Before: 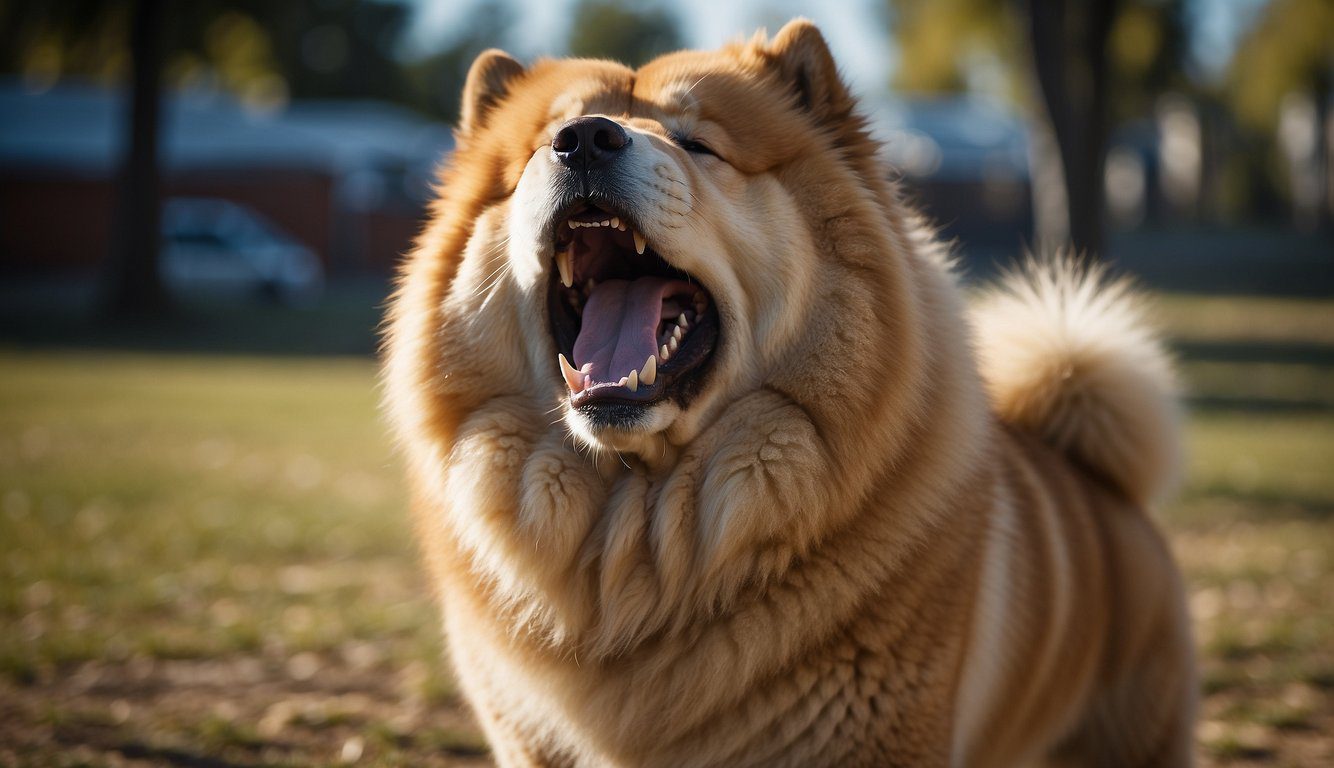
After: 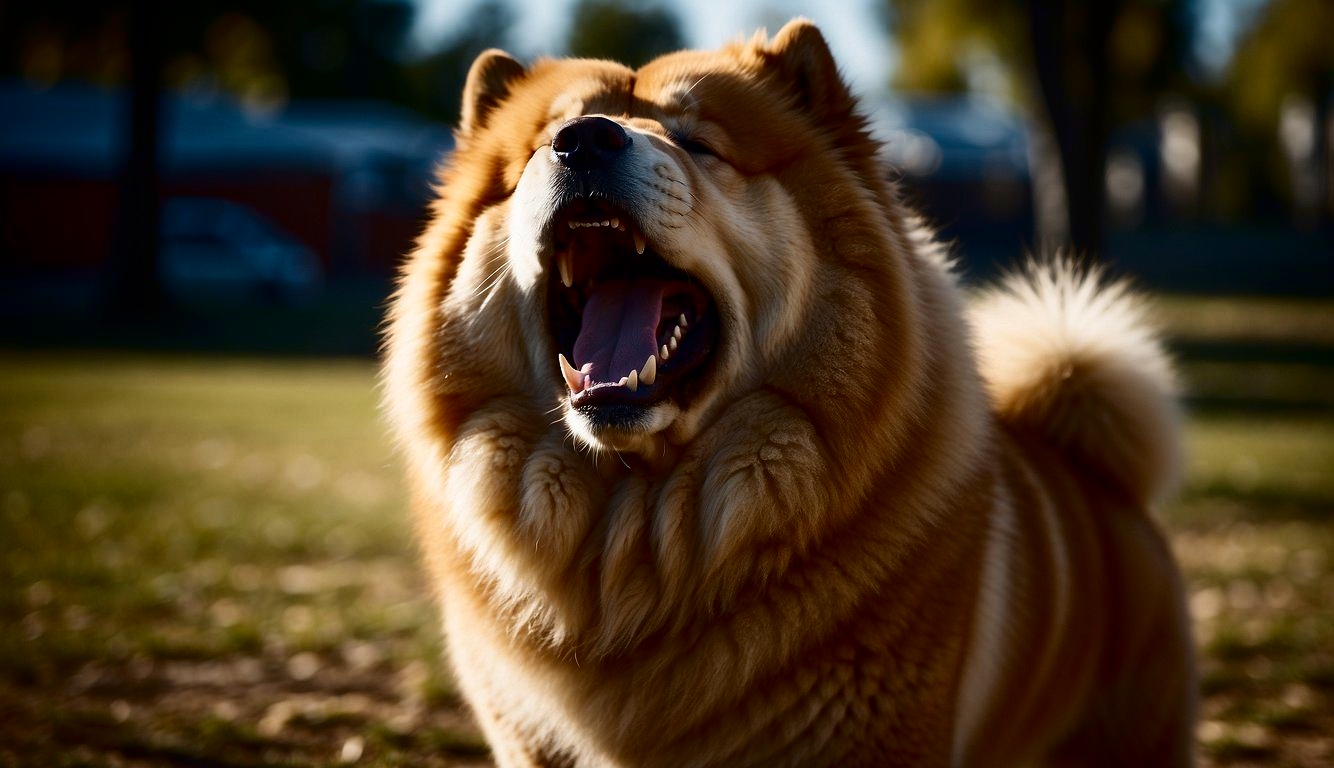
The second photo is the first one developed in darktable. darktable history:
contrast brightness saturation: contrast 0.24, brightness -0.24, saturation 0.14
